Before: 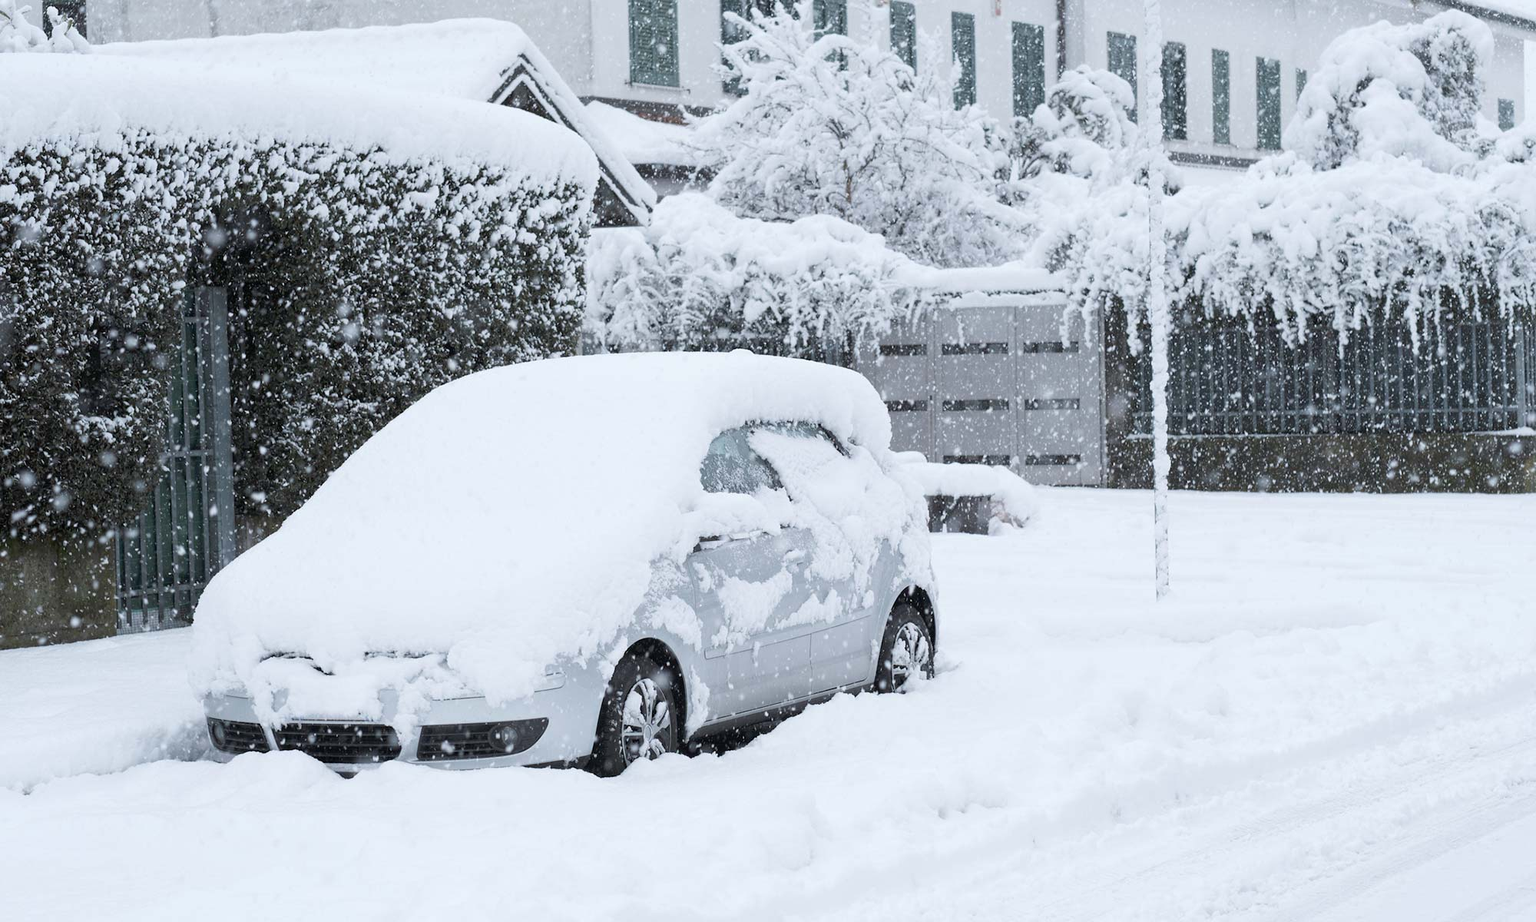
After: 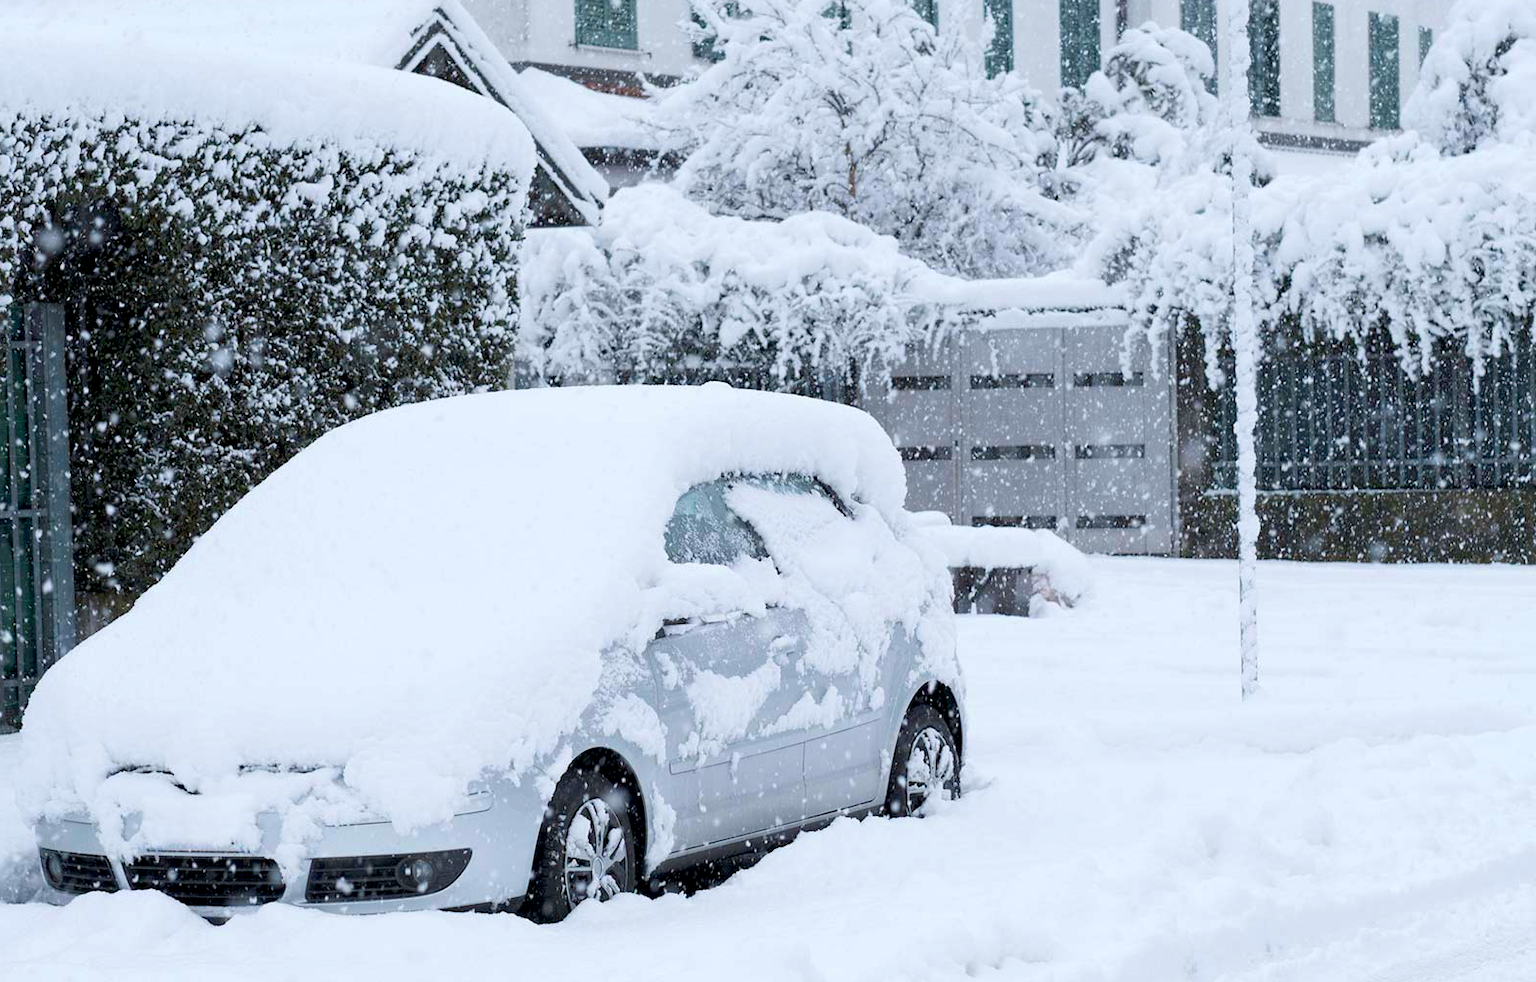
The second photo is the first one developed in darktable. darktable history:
exposure: black level correction 0.01, exposure 0.007 EV, compensate exposure bias true, compensate highlight preservation false
crop: left 11.45%, top 5.181%, right 9.579%, bottom 10.588%
velvia: strength 32.08%, mid-tones bias 0.207
